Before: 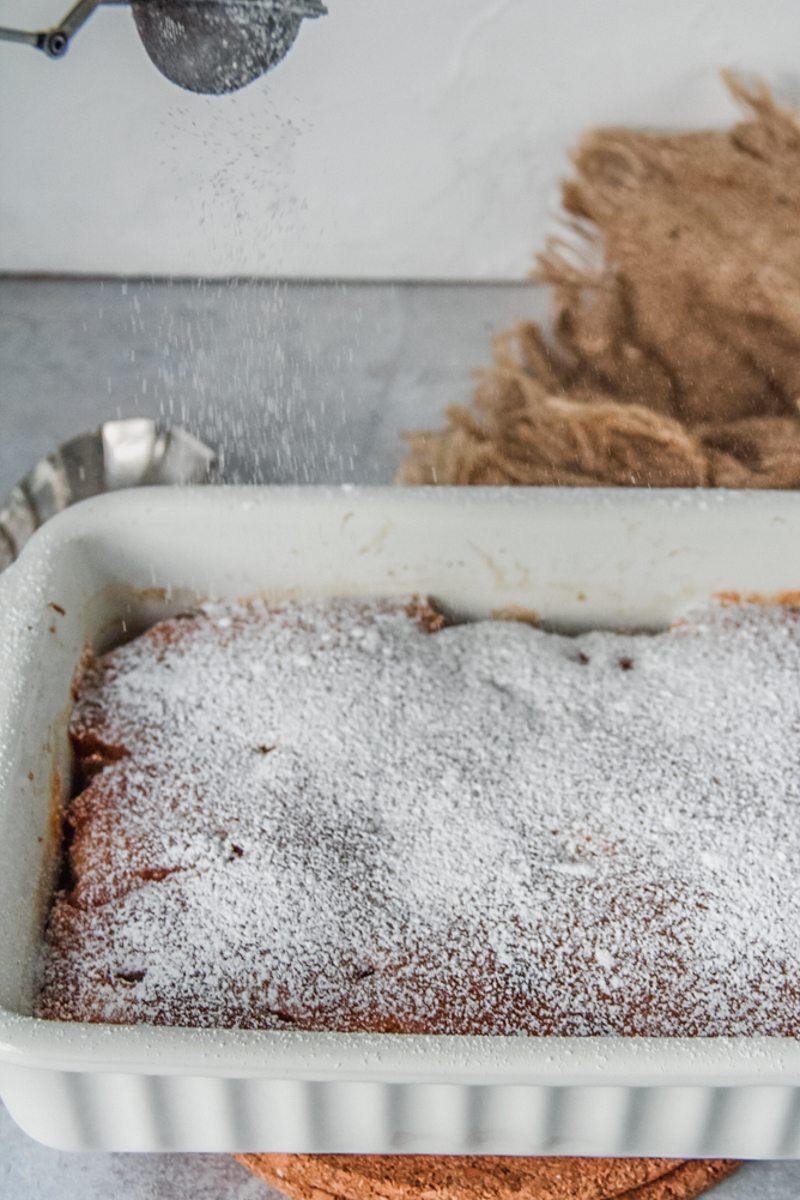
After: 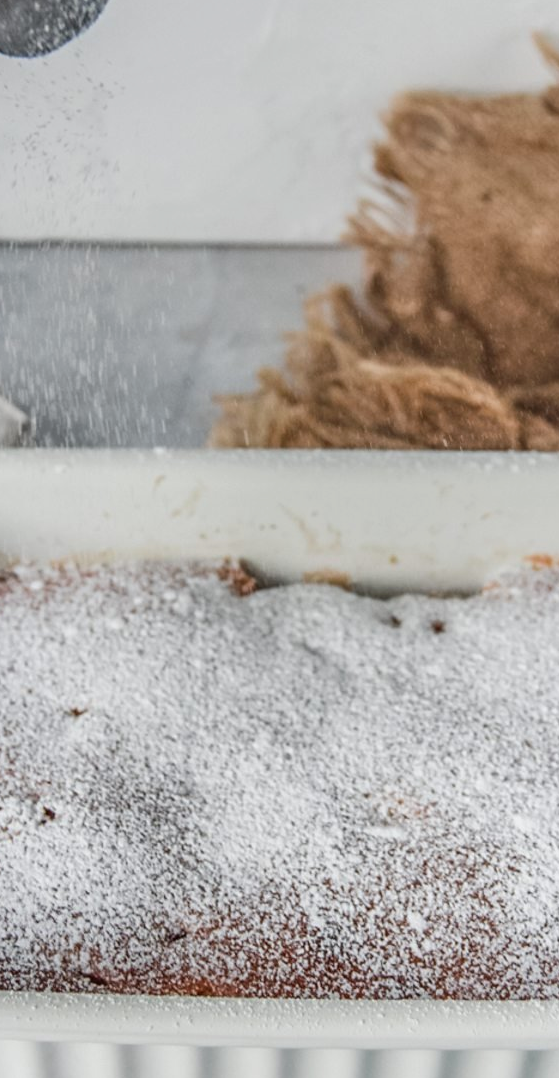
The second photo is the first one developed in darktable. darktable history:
crop and rotate: left 23.606%, top 3.117%, right 6.478%, bottom 7.042%
base curve: curves: ch0 [(0, 0) (0.283, 0.295) (1, 1)]
